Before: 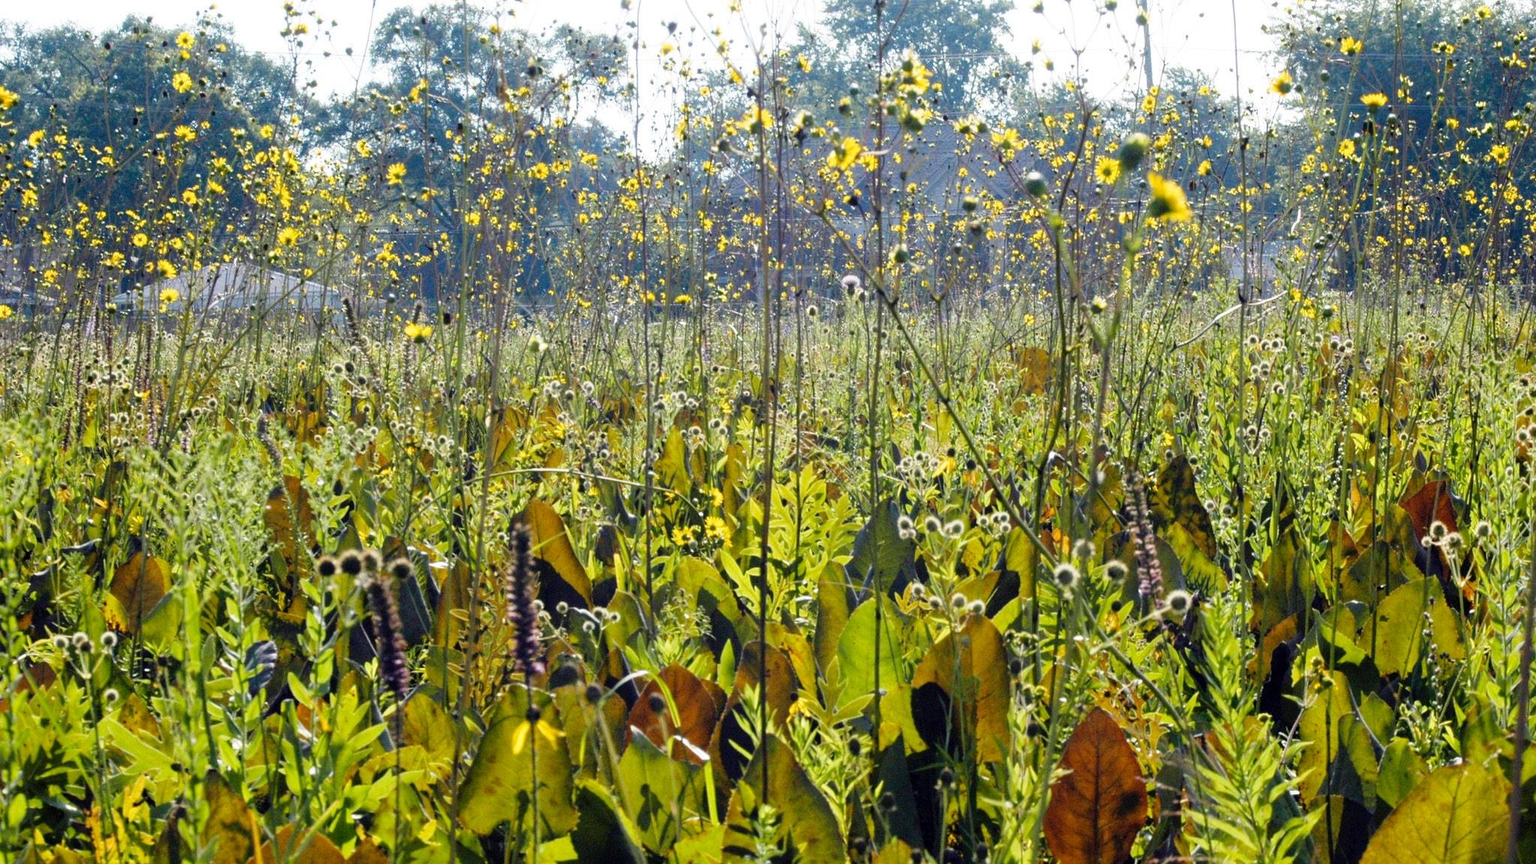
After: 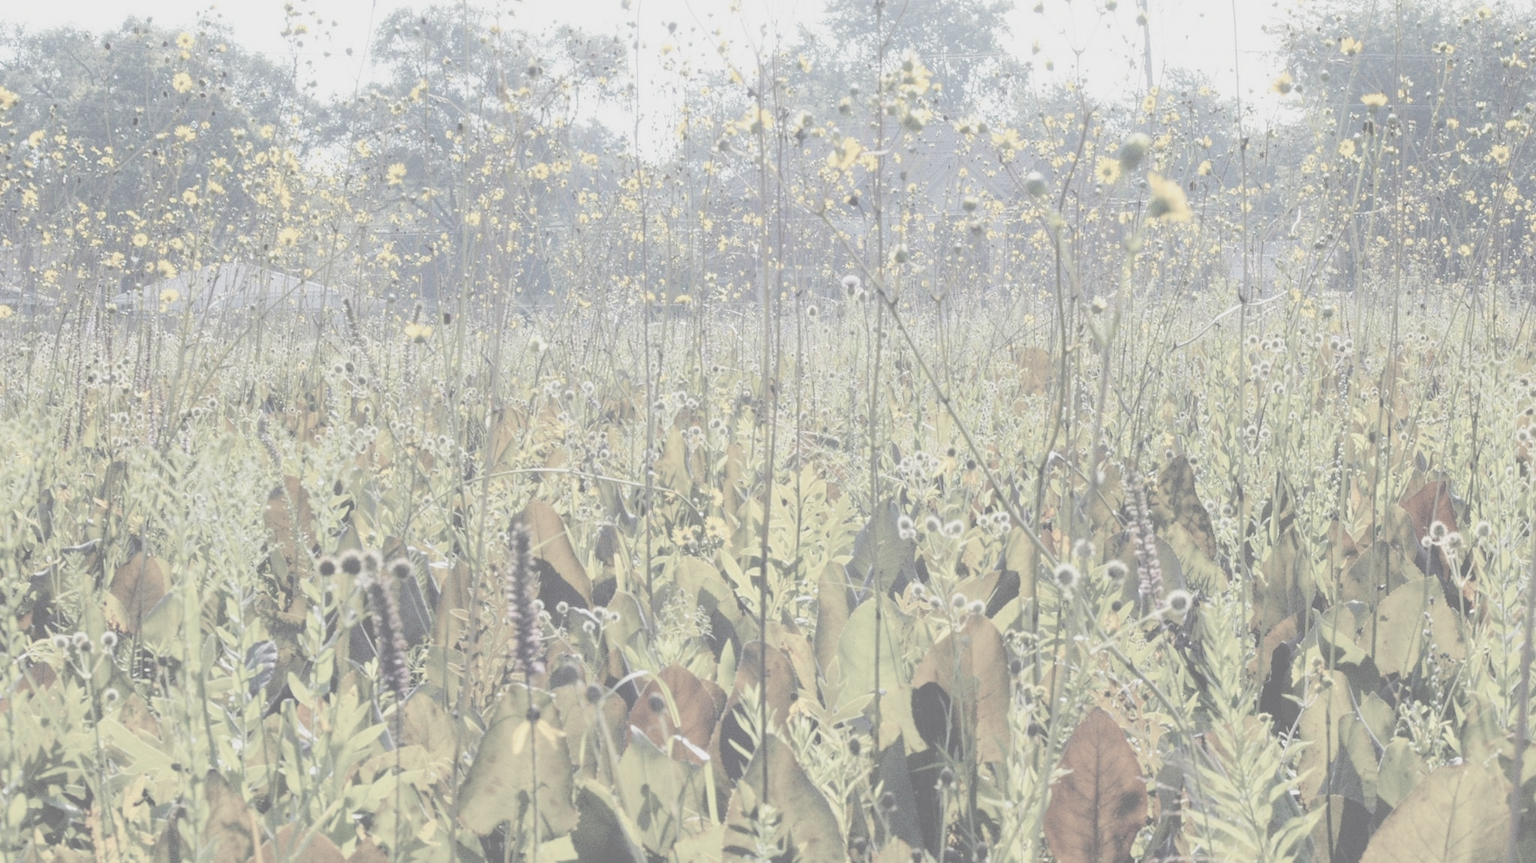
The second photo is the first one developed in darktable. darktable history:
contrast brightness saturation: contrast -0.333, brightness 0.738, saturation -0.79
